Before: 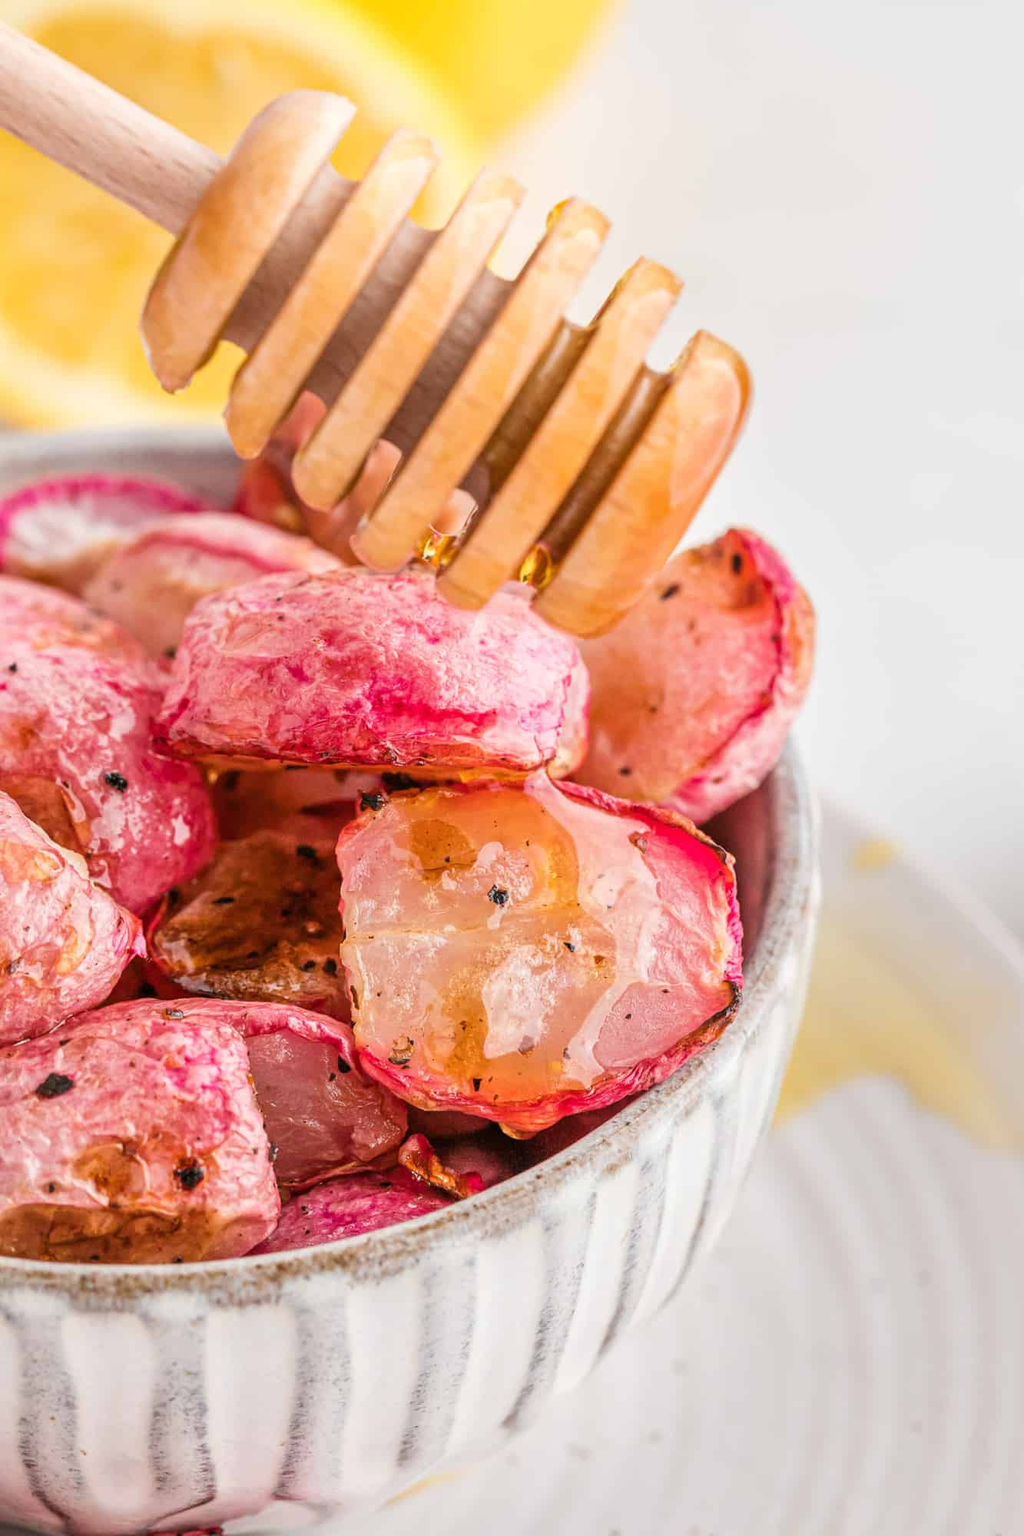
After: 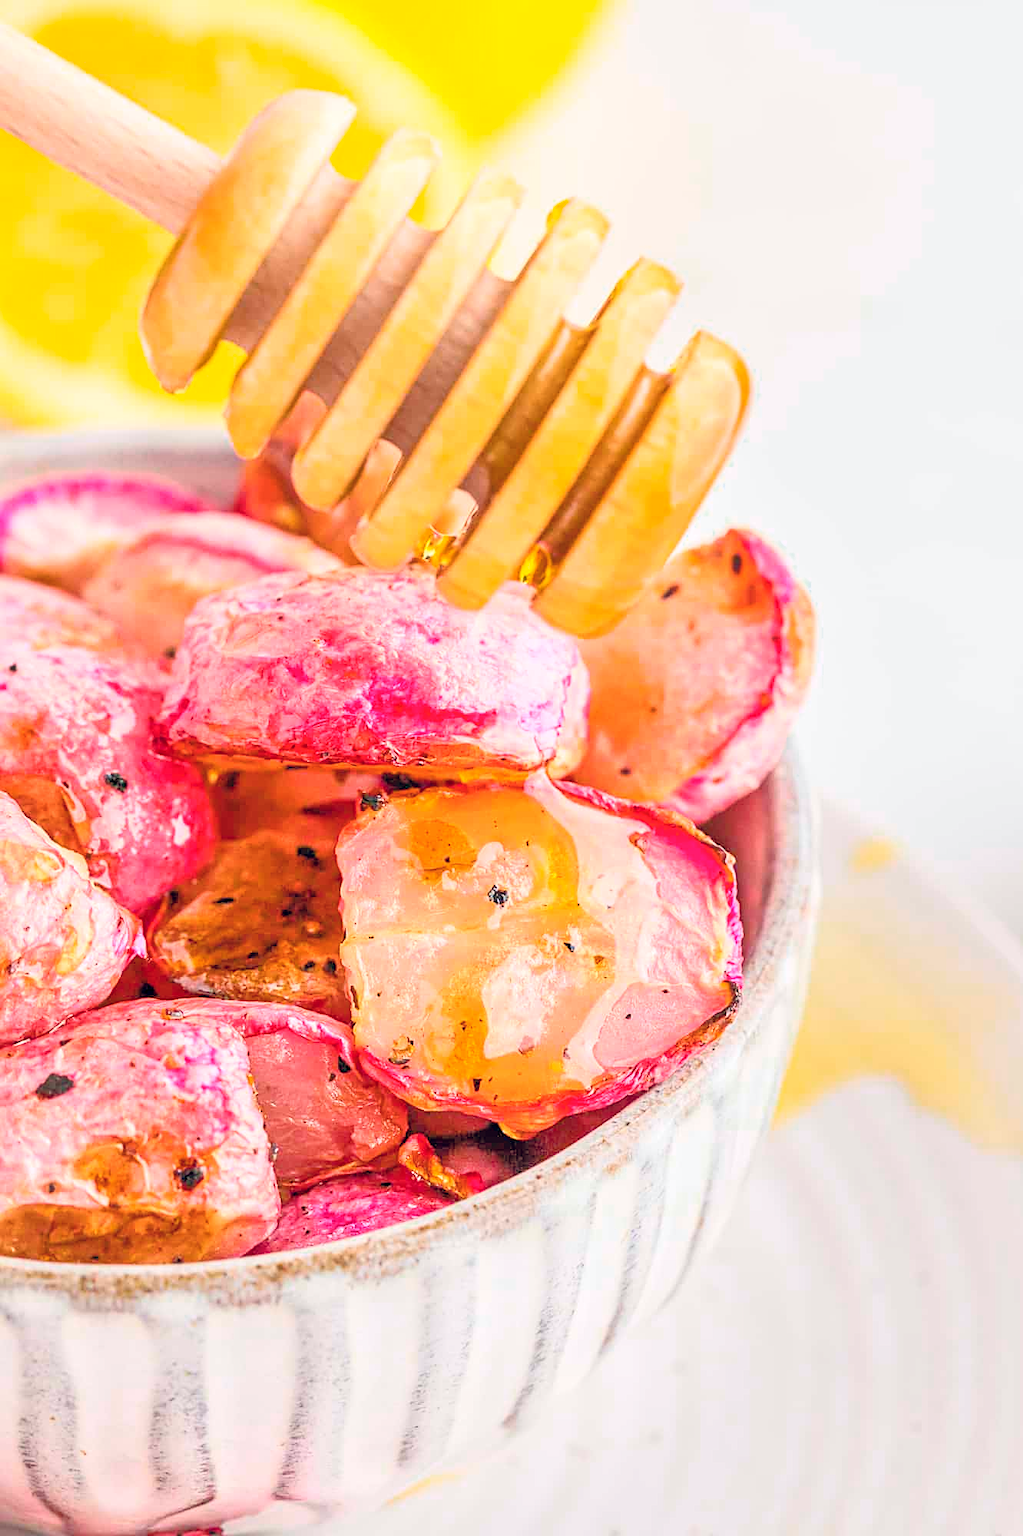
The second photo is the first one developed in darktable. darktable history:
sharpen: on, module defaults
color balance rgb: global offset › chroma 0.098%, global offset › hue 251.17°, perceptual saturation grading › global saturation 30.012%, perceptual brilliance grading › global brilliance 2.857%, perceptual brilliance grading › highlights -2.889%, perceptual brilliance grading › shadows 3.848%, global vibrance 20%
tone curve: curves: ch0 [(0, 0) (0.004, 0.001) (0.133, 0.151) (0.325, 0.399) (0.475, 0.579) (0.832, 0.902) (1, 1)], color space Lab, independent channels, preserve colors none
color zones: curves: ch0 [(0.25, 0.5) (0.636, 0.25) (0.75, 0.5)]
tone equalizer: -7 EV 0.143 EV, -6 EV 0.61 EV, -5 EV 1.16 EV, -4 EV 1.36 EV, -3 EV 1.18 EV, -2 EV 0.6 EV, -1 EV 0.154 EV
